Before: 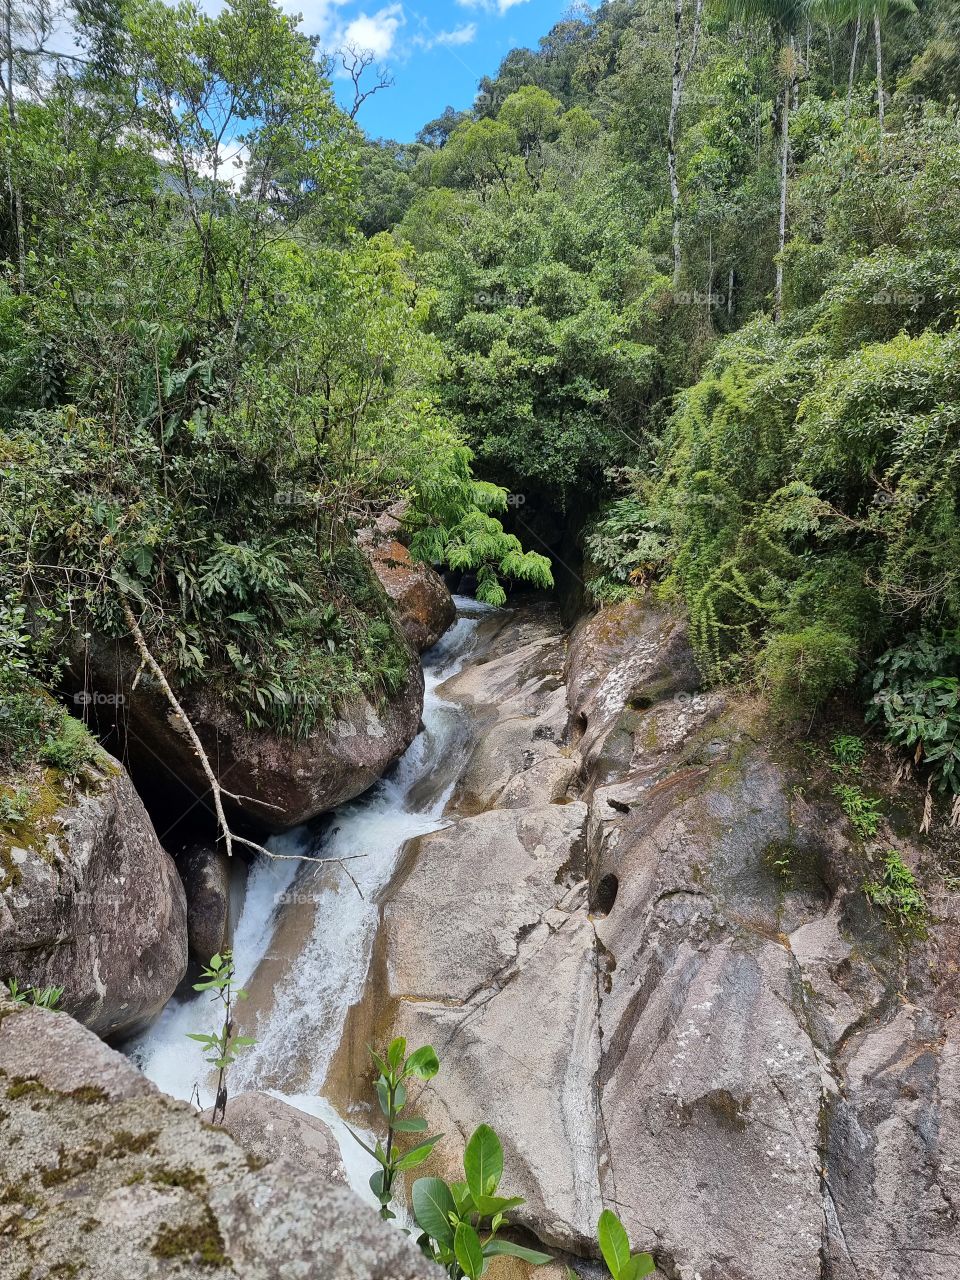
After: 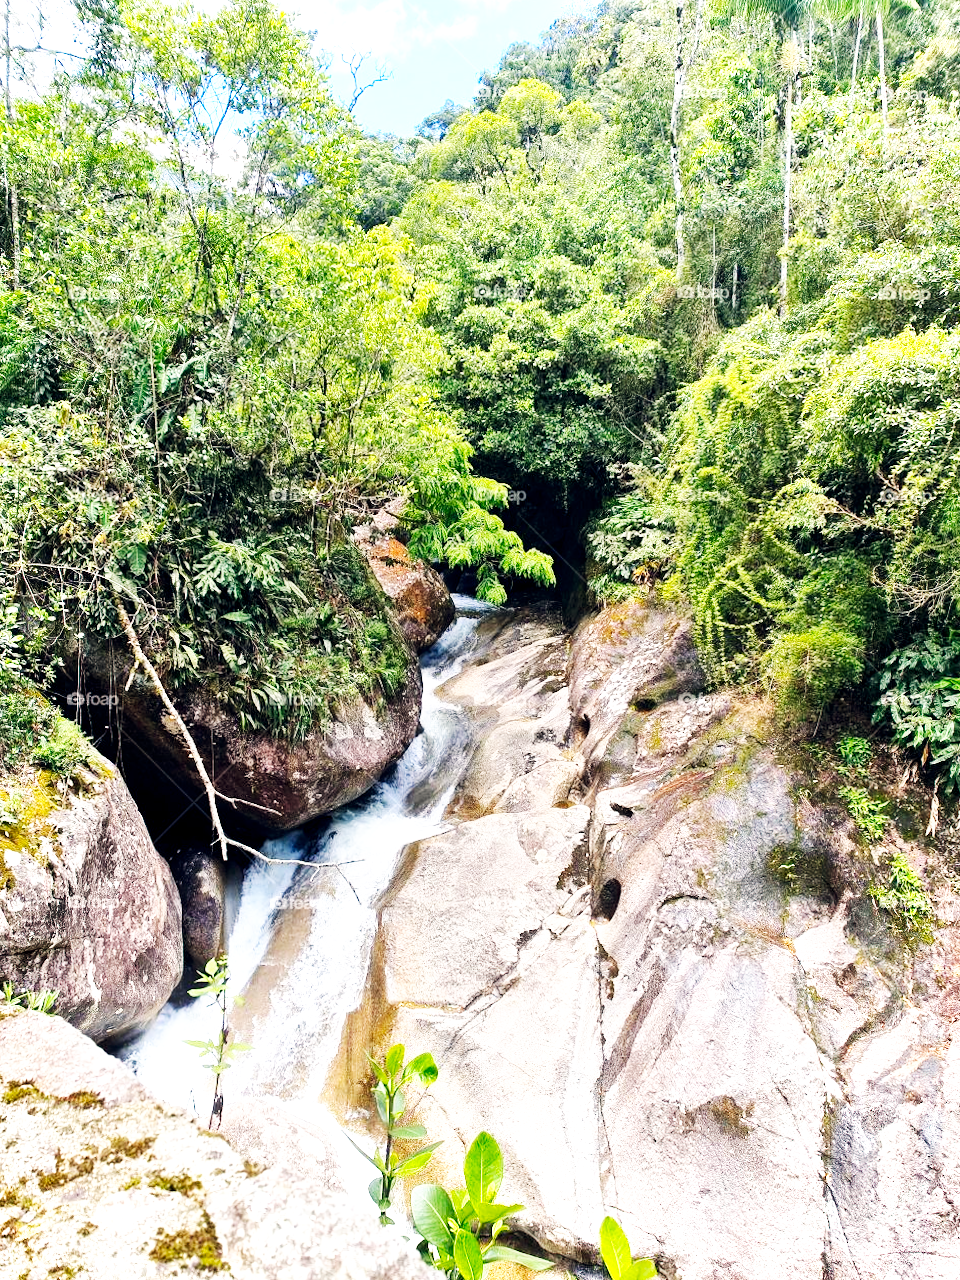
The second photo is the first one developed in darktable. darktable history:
base curve: curves: ch0 [(0, 0) (0.007, 0.004) (0.027, 0.03) (0.046, 0.07) (0.207, 0.54) (0.442, 0.872) (0.673, 0.972) (1, 1)], preserve colors none
local contrast: highlights 100%, shadows 100%, detail 120%, midtone range 0.2
color balance rgb: shadows lift › hue 87.51°, highlights gain › chroma 1.62%, highlights gain › hue 55.1°, global offset › chroma 0.06%, global offset › hue 253.66°, linear chroma grading › global chroma 0.5%, perceptual saturation grading › global saturation 16.38%
lens correction "lens_correction_200mm": scale 1.02, crop 1, focal 200, aperture 2.8, distance 8.43, camera "Canon EOS 5D Mark III", lens "Canon EF 70-200mm f/2.8L IS II USM"
